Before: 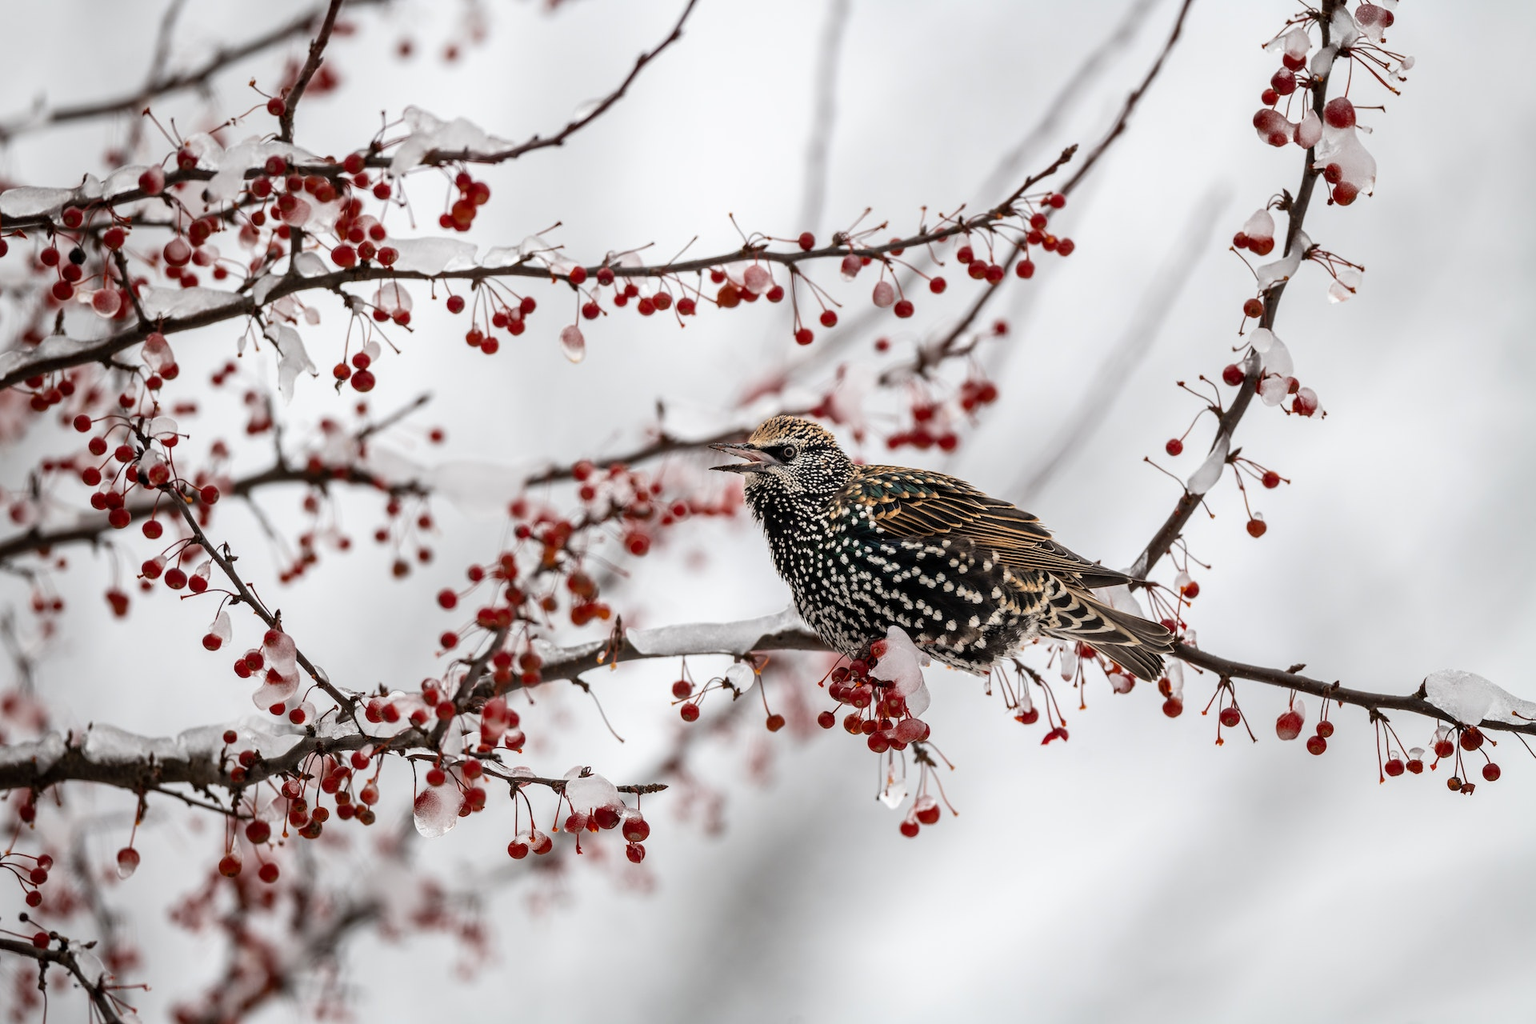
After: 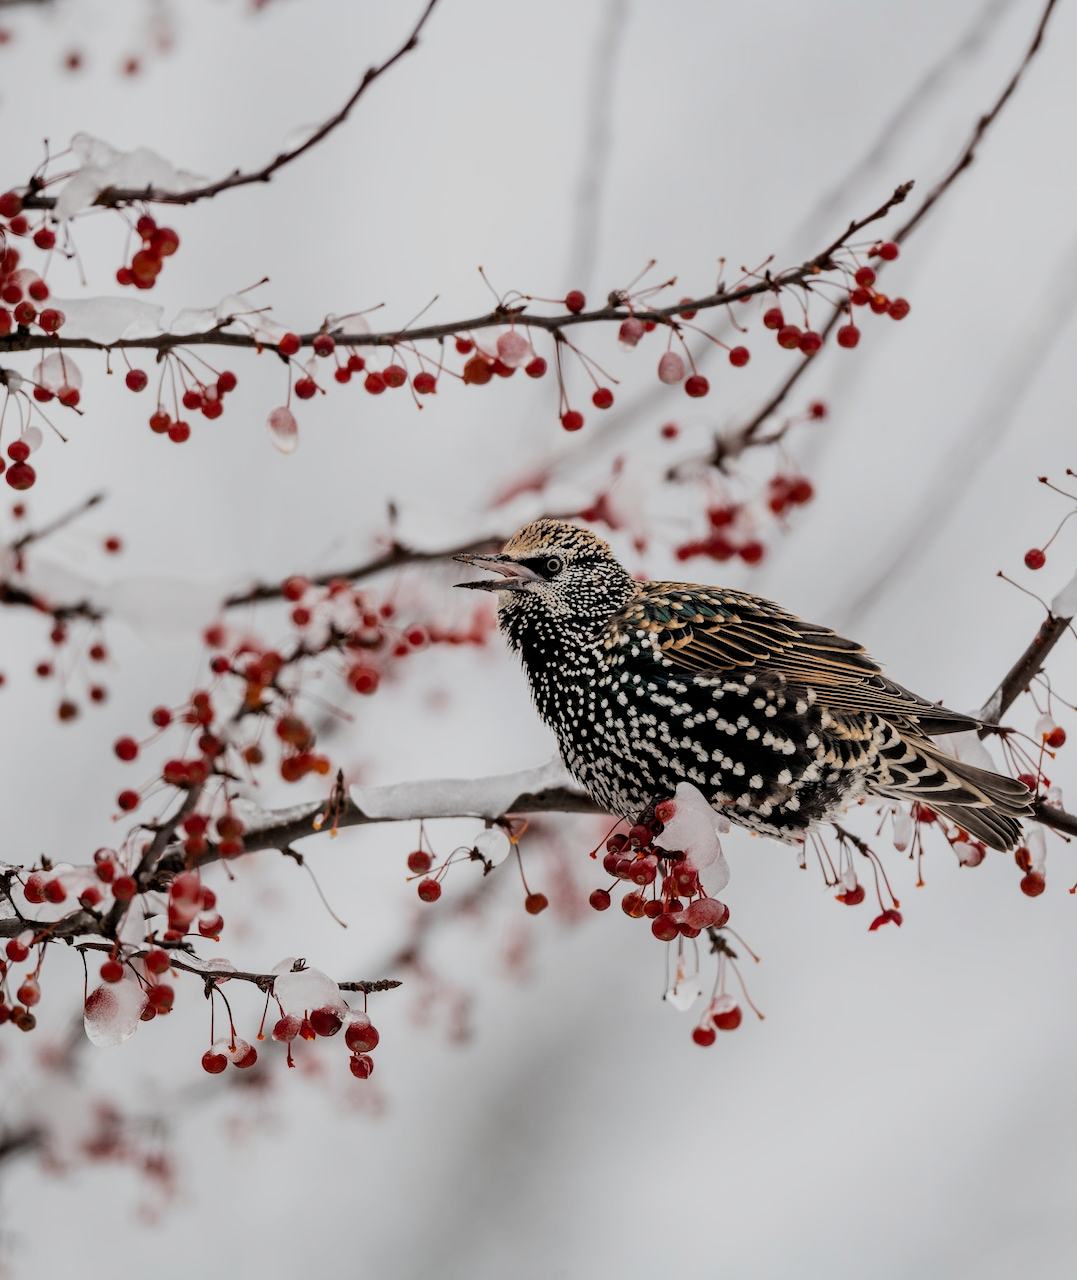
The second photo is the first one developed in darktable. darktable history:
crop and rotate: left 22.569%, right 21.289%
filmic rgb: black relative exposure -6.67 EV, white relative exposure 4.56 EV, threshold 3 EV, hardness 3.23, iterations of high-quality reconstruction 0, enable highlight reconstruction true
